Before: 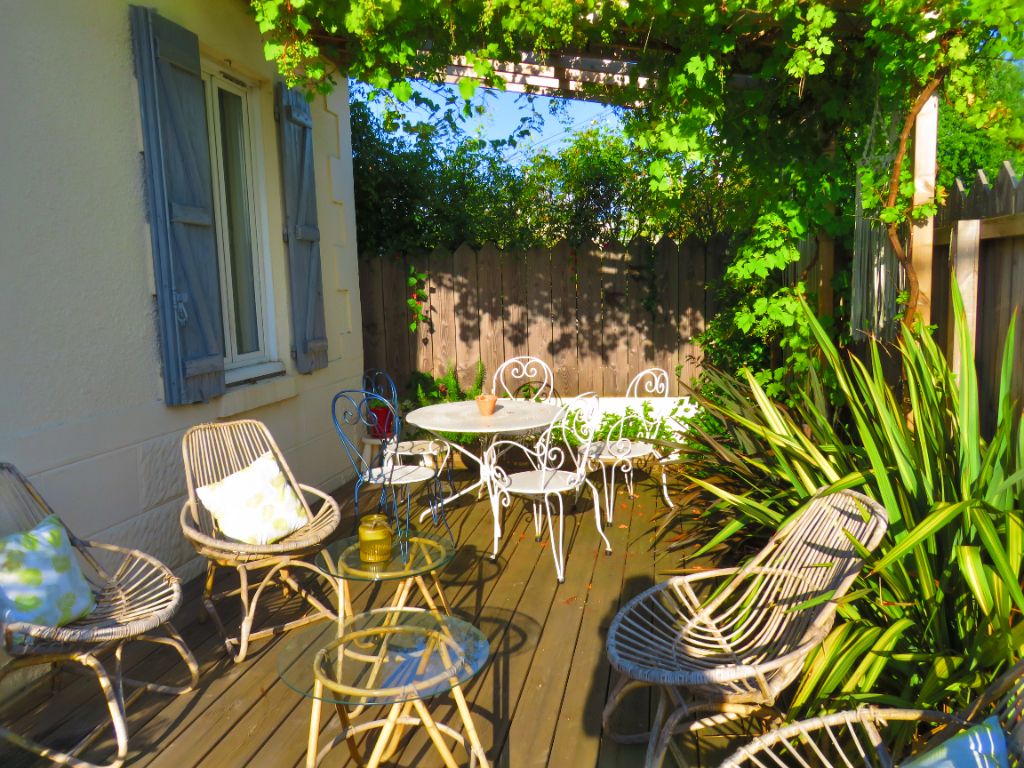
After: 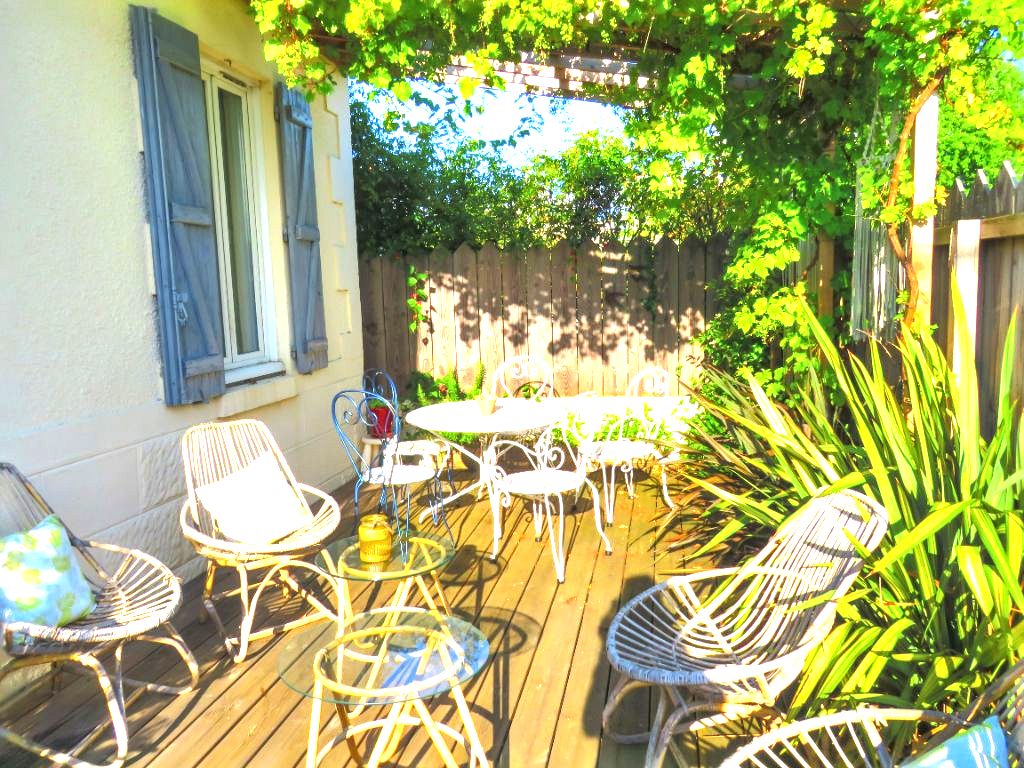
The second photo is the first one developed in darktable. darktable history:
exposure: black level correction 0, exposure 1.7 EV, compensate exposure bias true, compensate highlight preservation false
local contrast: on, module defaults
